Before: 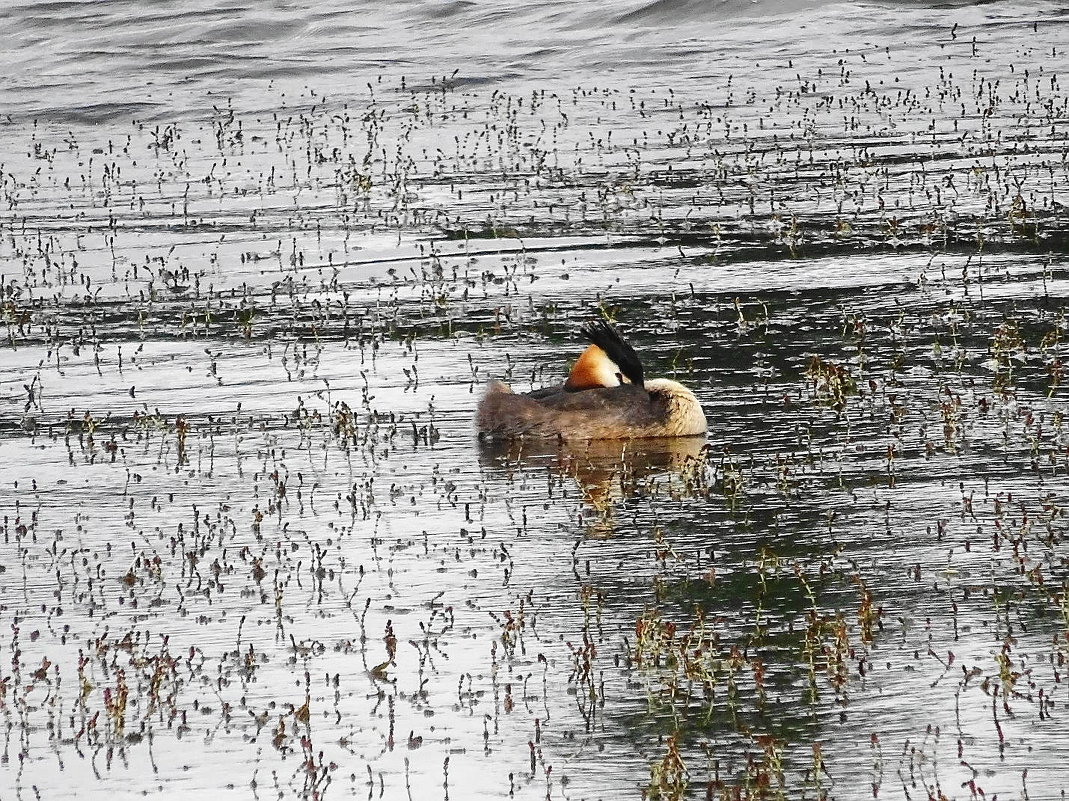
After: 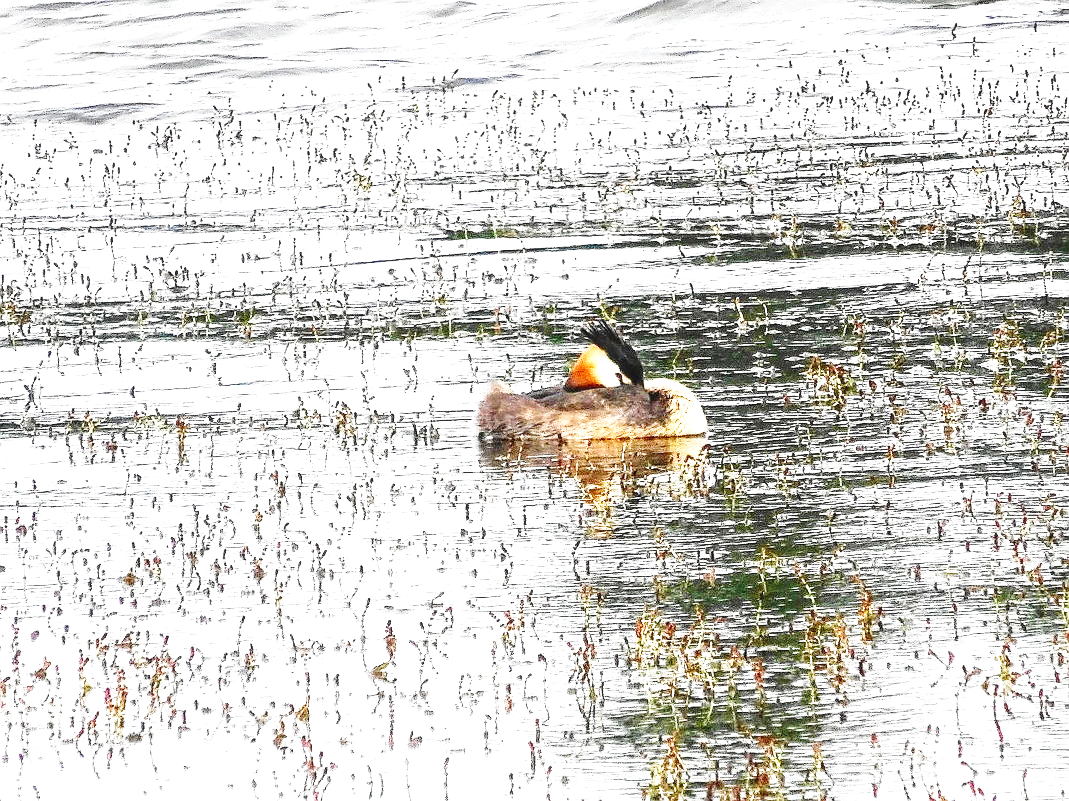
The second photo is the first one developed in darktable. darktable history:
local contrast: detail 130%
base curve: curves: ch0 [(0, 0) (0.028, 0.03) (0.121, 0.232) (0.46, 0.748) (0.859, 0.968) (1, 1)], preserve colors none
velvia: strength 15%
exposure: exposure 1.25 EV, compensate exposure bias true, compensate highlight preservation false
